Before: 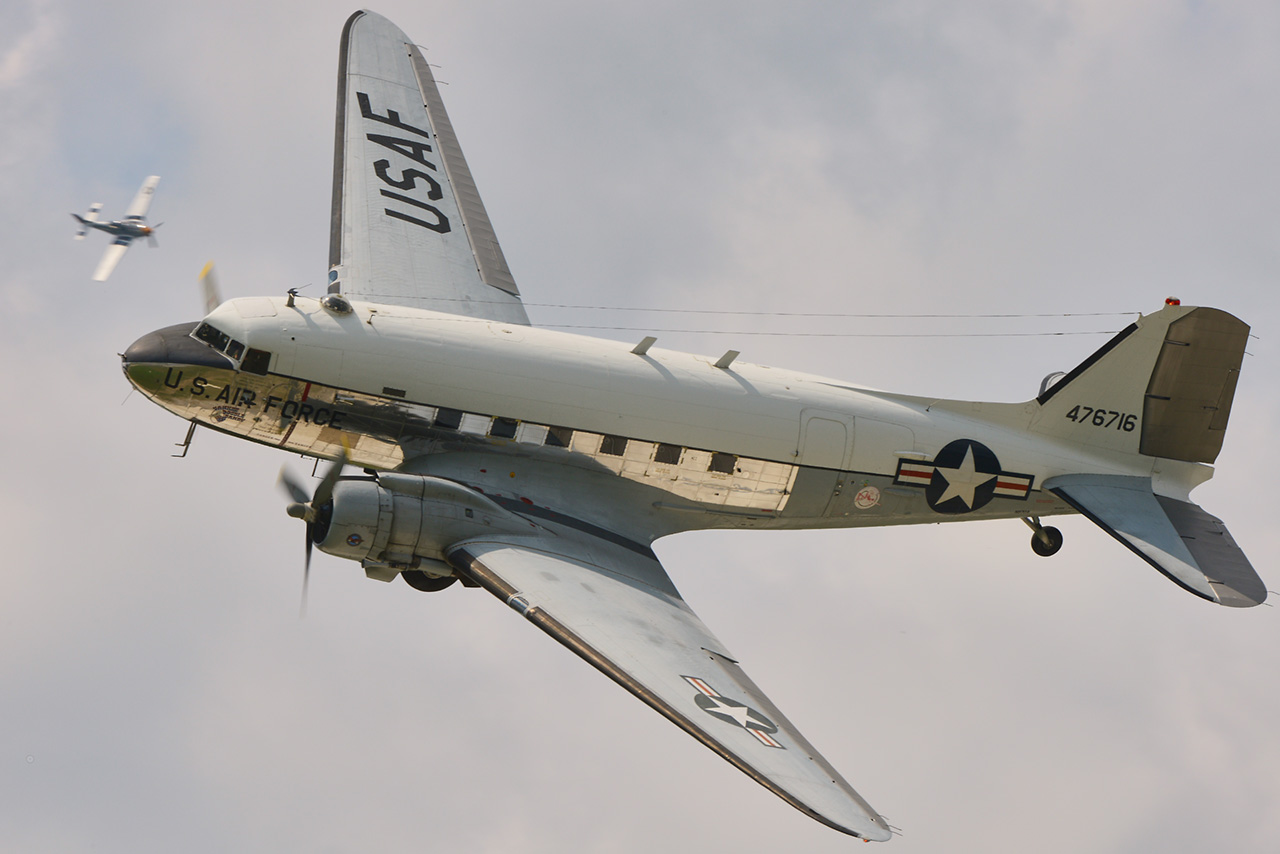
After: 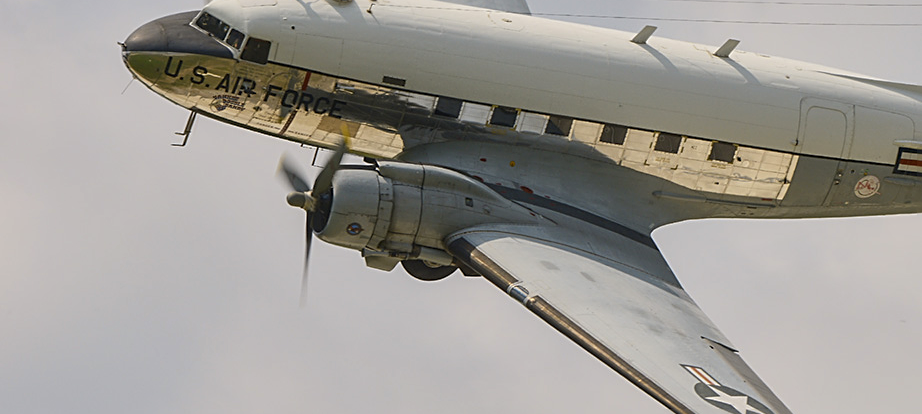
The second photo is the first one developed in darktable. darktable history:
sharpen: on, module defaults
crop: top 36.498%, right 27.964%, bottom 14.995%
local contrast: detail 110%
color contrast: green-magenta contrast 0.8, blue-yellow contrast 1.1, unbound 0
